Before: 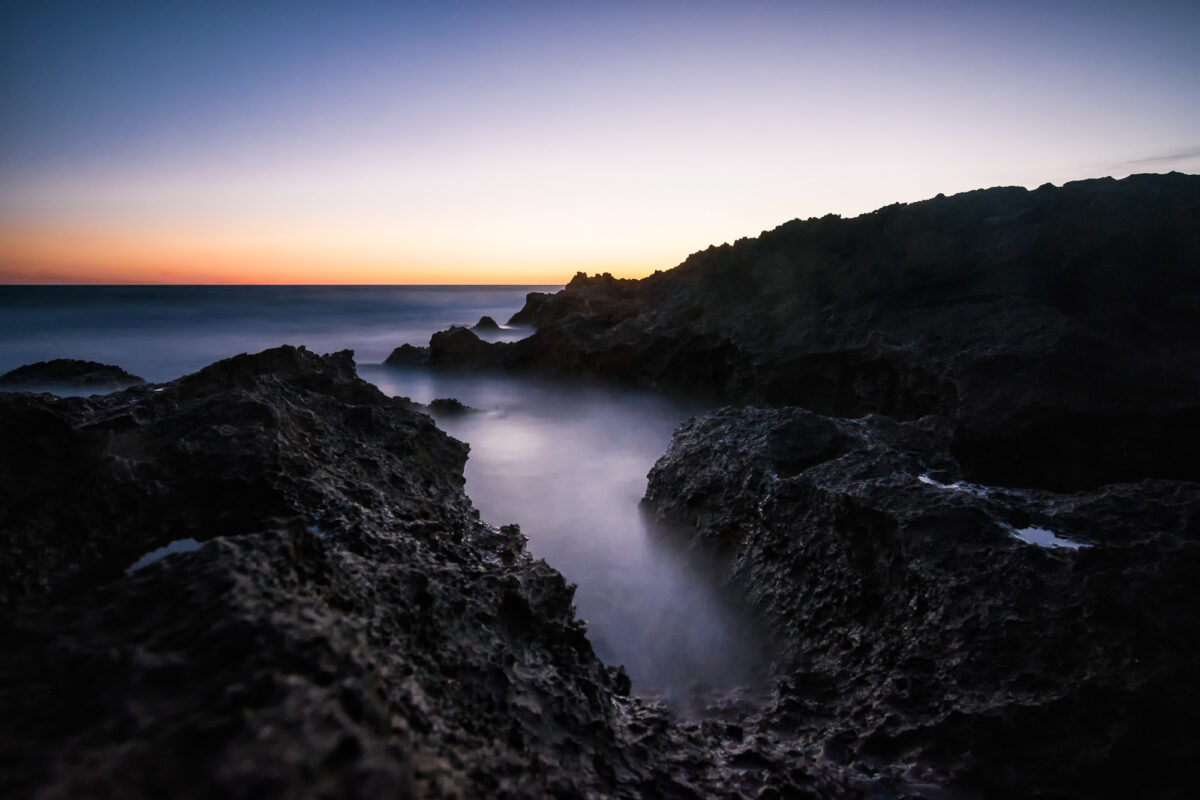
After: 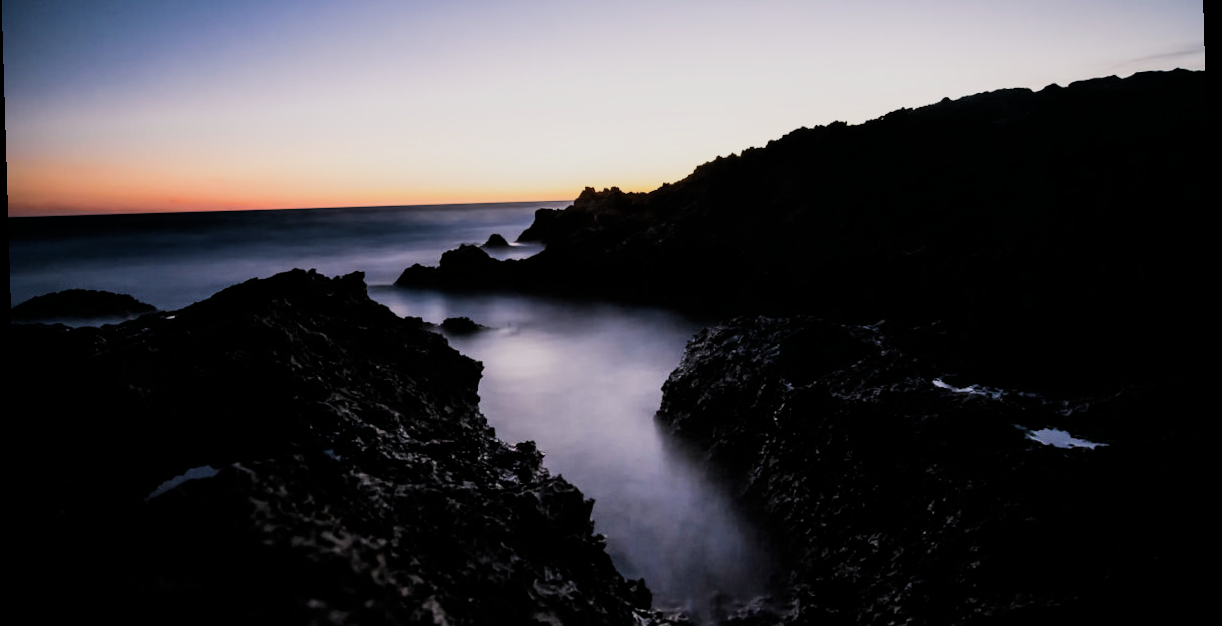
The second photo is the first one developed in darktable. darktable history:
rotate and perspective: rotation -1.75°, automatic cropping off
crop and rotate: top 12.5%, bottom 12.5%
filmic rgb: black relative exposure -5 EV, hardness 2.88, contrast 1.3, highlights saturation mix -30%
